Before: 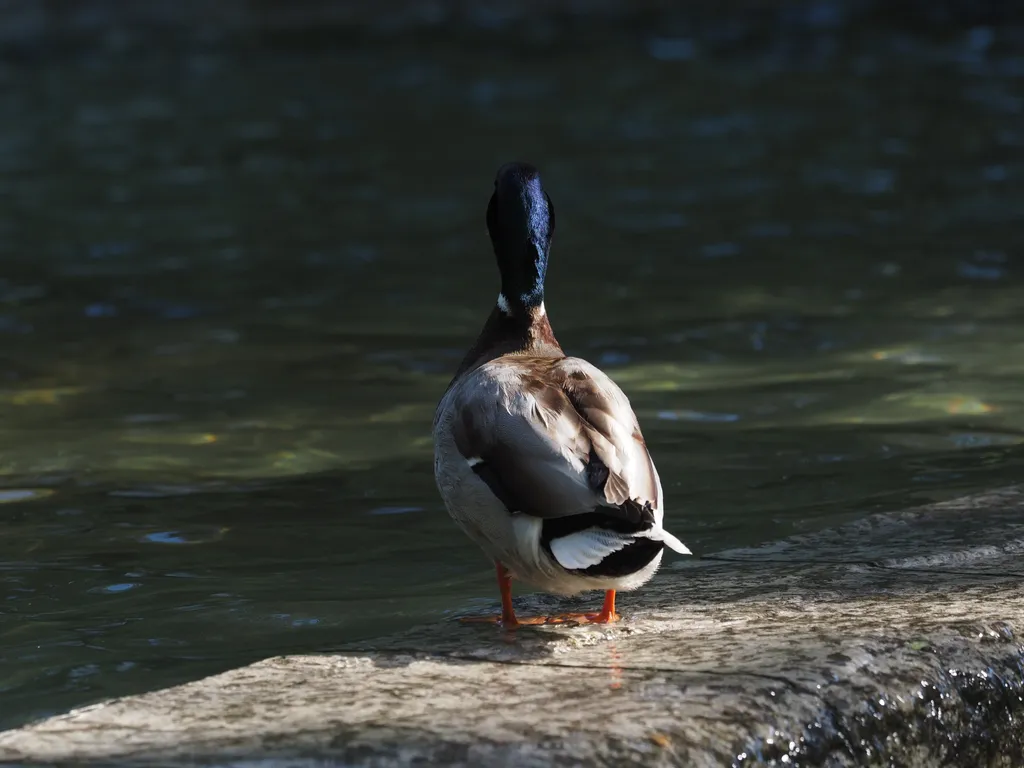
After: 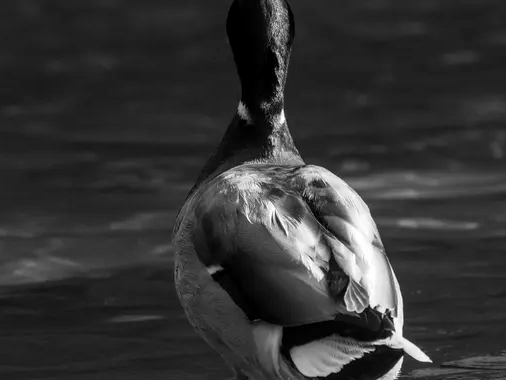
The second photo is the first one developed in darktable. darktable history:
color calibration: output gray [0.22, 0.42, 0.37, 0], illuminant as shot in camera, x 0.358, y 0.373, temperature 4628.91 K, gamut compression 1.74
crop: left 25.469%, top 25.007%, right 25.069%, bottom 25.424%
local contrast: detail 130%
